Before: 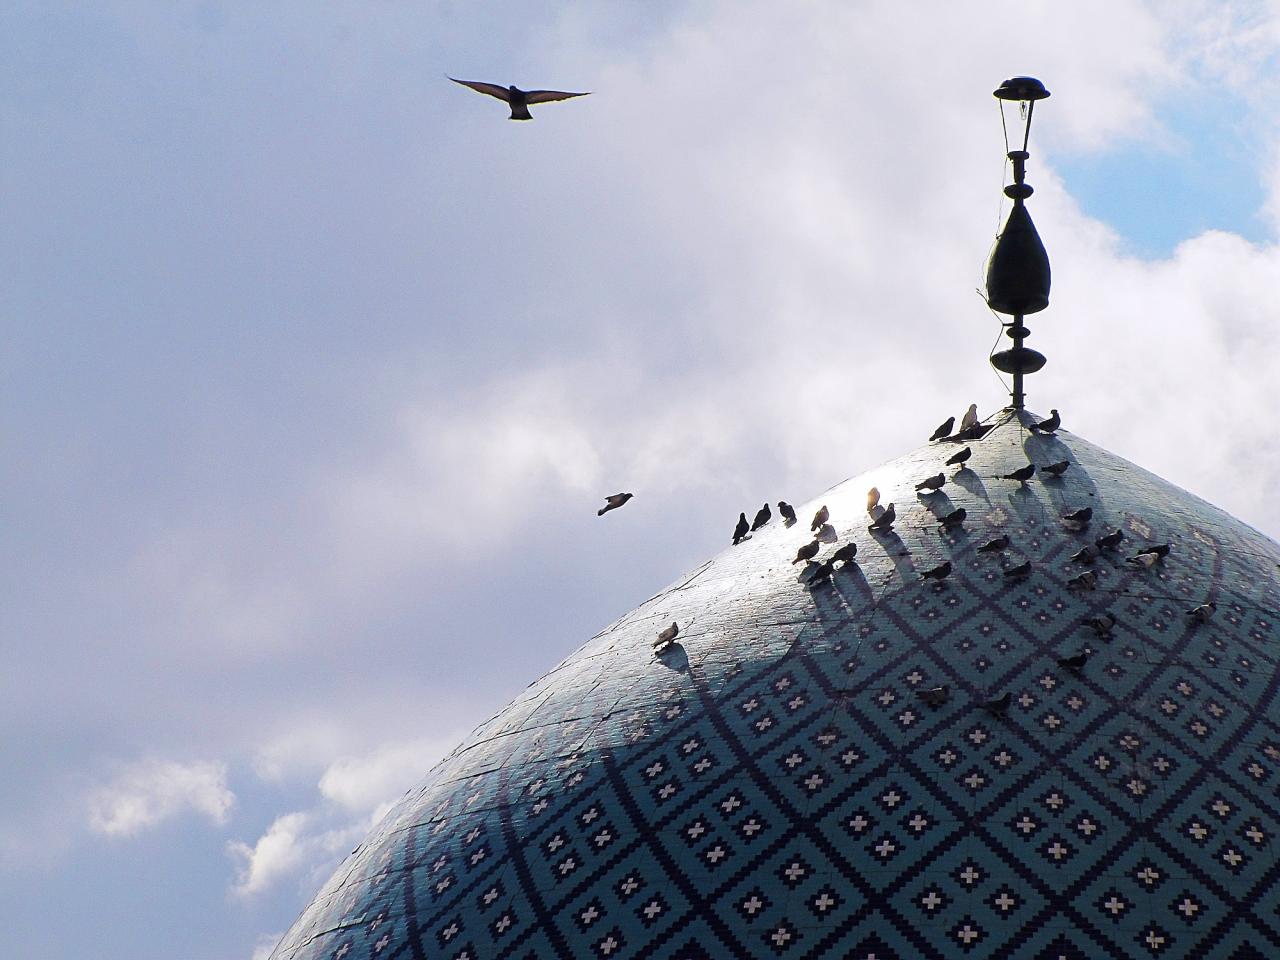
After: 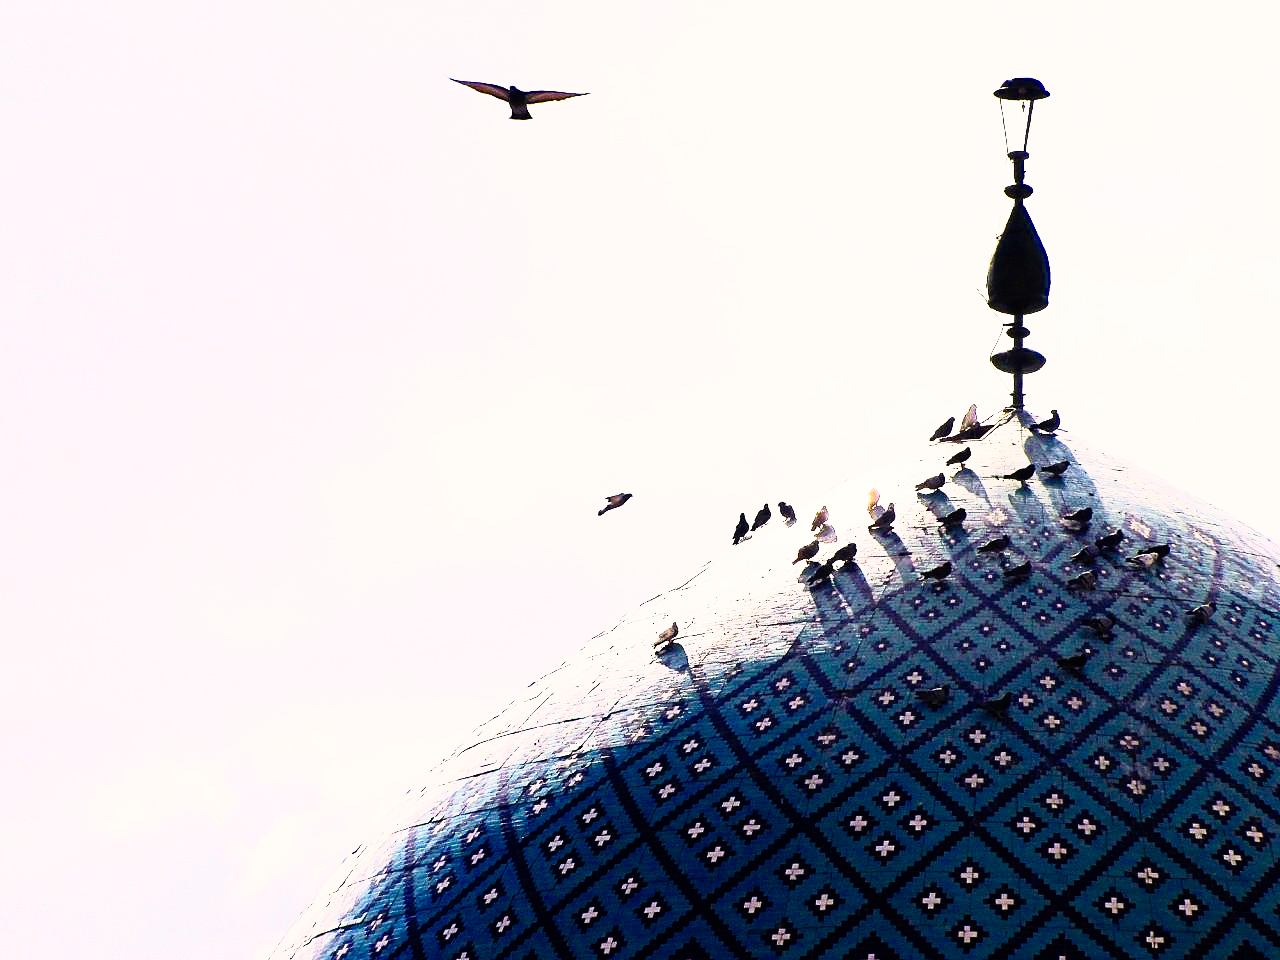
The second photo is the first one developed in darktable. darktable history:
color balance rgb: linear chroma grading › shadows 15.489%, perceptual saturation grading › global saturation 19.683%, global vibrance 7.332%, saturation formula JzAzBz (2021)
tone equalizer: -8 EV -0.387 EV, -7 EV -0.37 EV, -6 EV -0.343 EV, -5 EV -0.243 EV, -3 EV 0.253 EV, -2 EV 0.348 EV, -1 EV 0.378 EV, +0 EV 0.405 EV, edges refinement/feathering 500, mask exposure compensation -1.57 EV, preserve details no
base curve: curves: ch0 [(0, 0) (0.012, 0.01) (0.073, 0.168) (0.31, 0.711) (0.645, 0.957) (1, 1)], preserve colors none
color correction: highlights a* 5.87, highlights b* 4.73
color zones: curves: ch0 [(0, 0.5) (0.143, 0.5) (0.286, 0.456) (0.429, 0.5) (0.571, 0.5) (0.714, 0.5) (0.857, 0.5) (1, 0.5)]; ch1 [(0, 0.5) (0.143, 0.5) (0.286, 0.422) (0.429, 0.5) (0.571, 0.5) (0.714, 0.5) (0.857, 0.5) (1, 0.5)]
shadows and highlights: shadows 0.321, highlights 40.2, highlights color adjustment 46.26%
